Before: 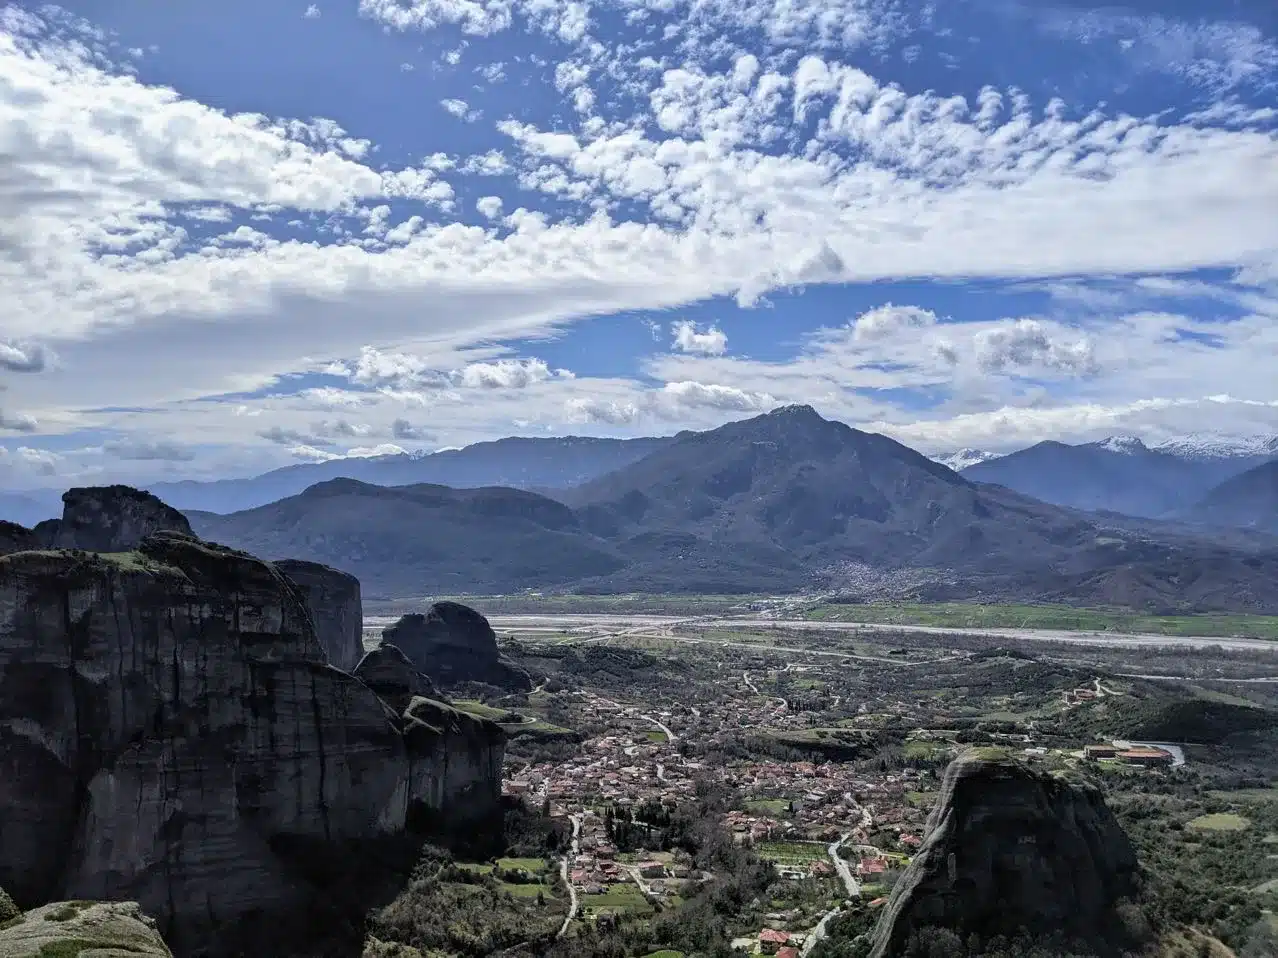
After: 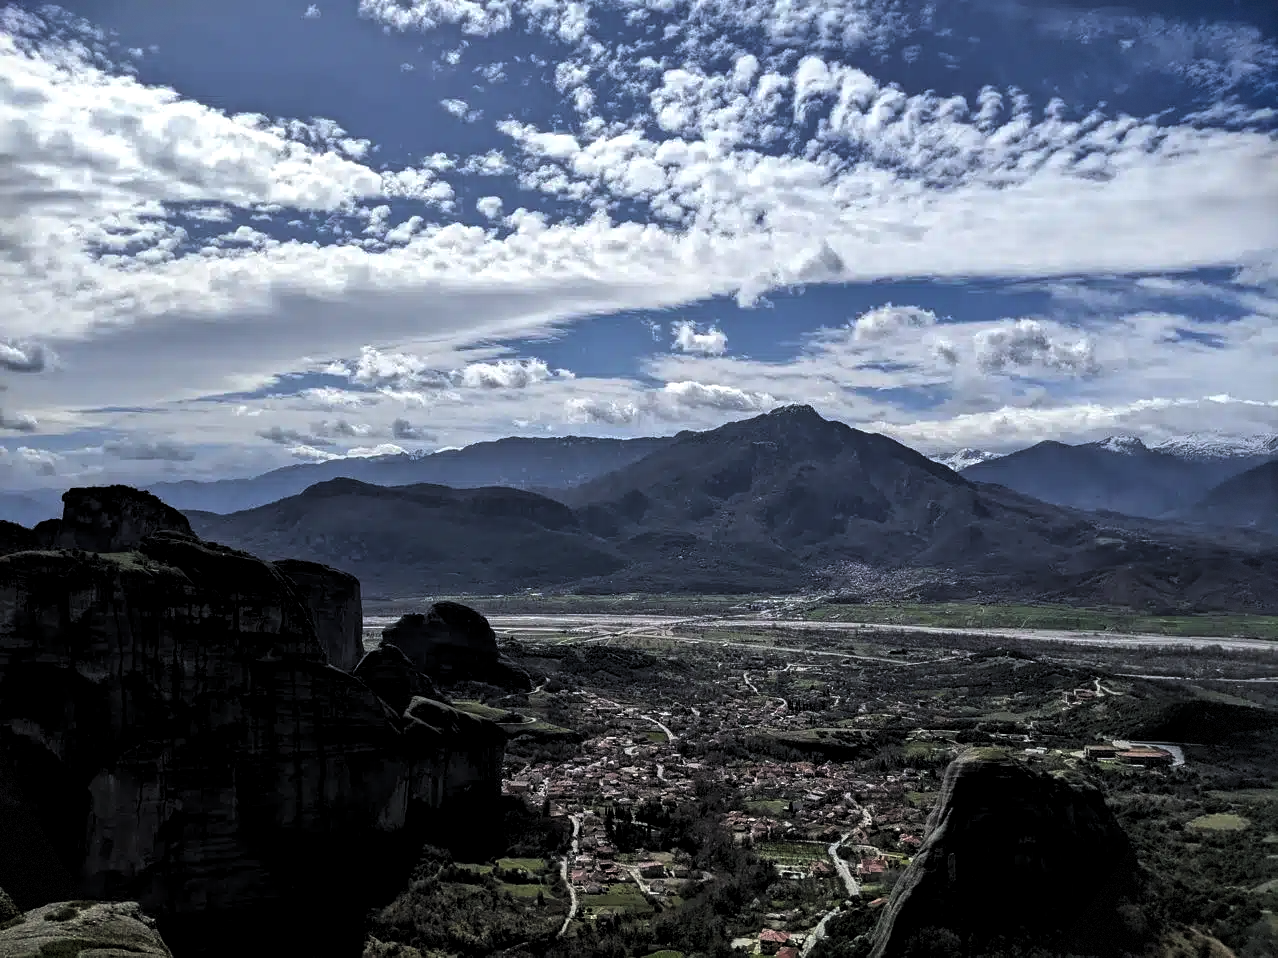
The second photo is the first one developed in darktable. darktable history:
vignetting: fall-off start 99.16%, saturation 0.376, center (-0.076, 0.071), dithering 8-bit output
levels: levels [0.101, 0.578, 0.953]
